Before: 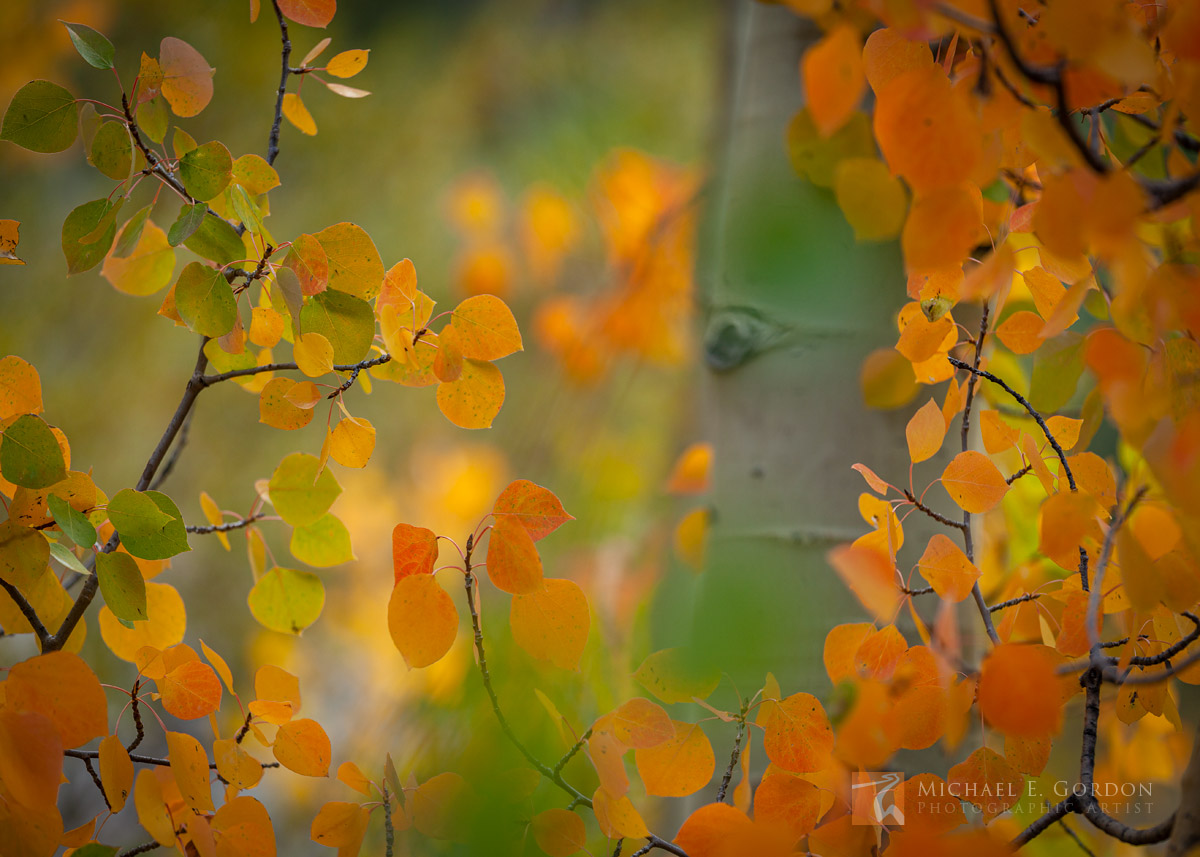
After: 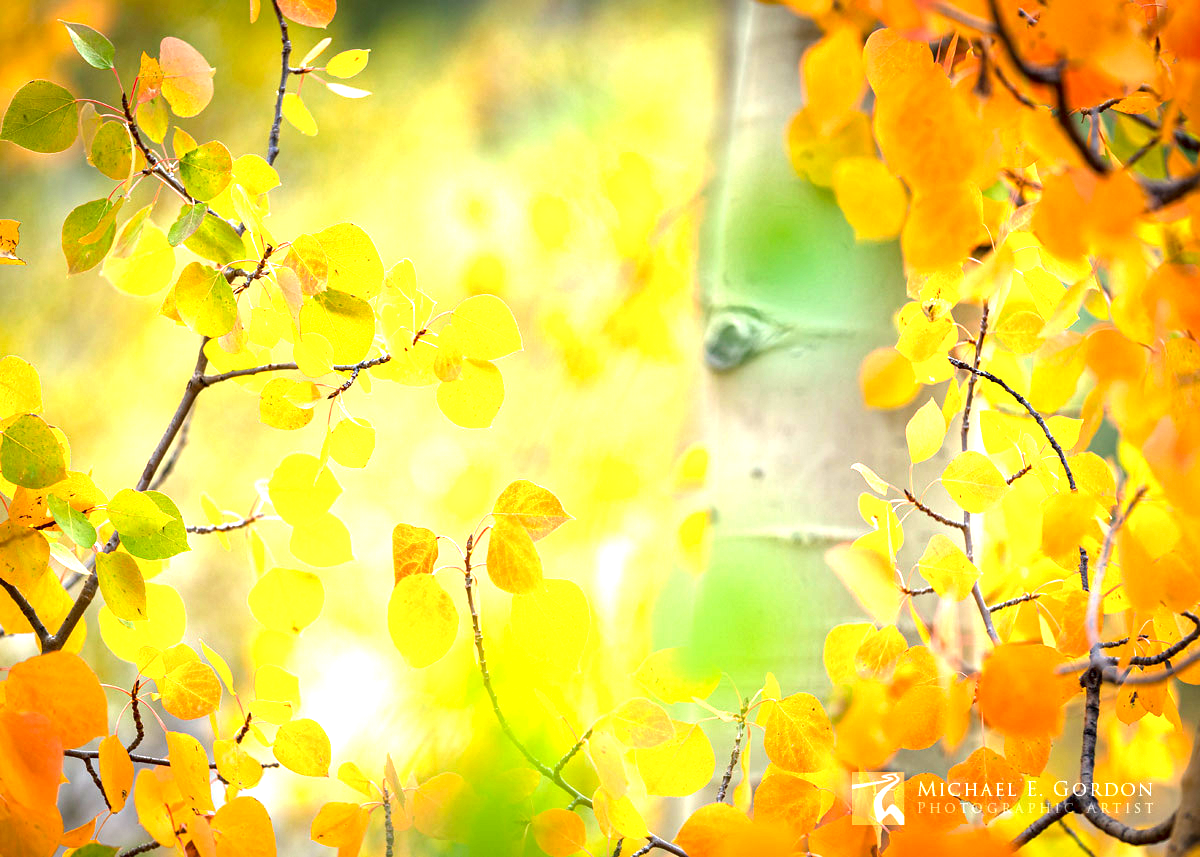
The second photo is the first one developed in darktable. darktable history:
contrast brightness saturation: brightness -0.088
exposure: black level correction 0.001, exposure 2.507 EV, compensate exposure bias true, compensate highlight preservation false
